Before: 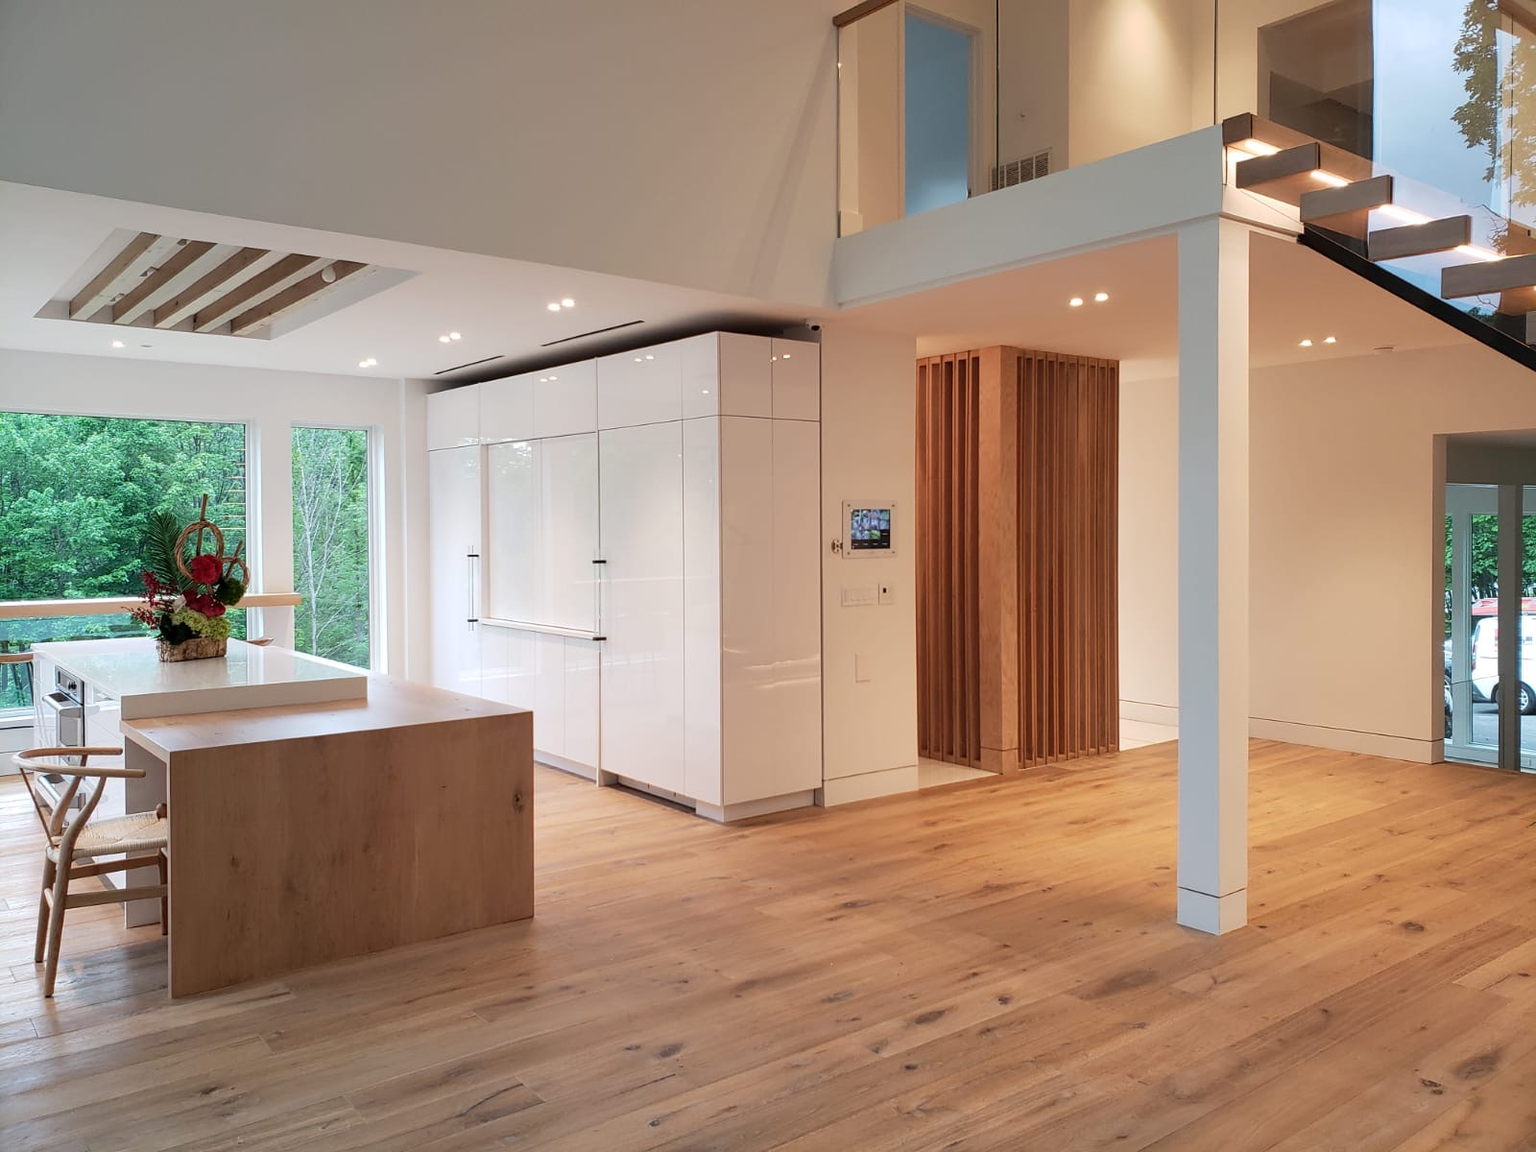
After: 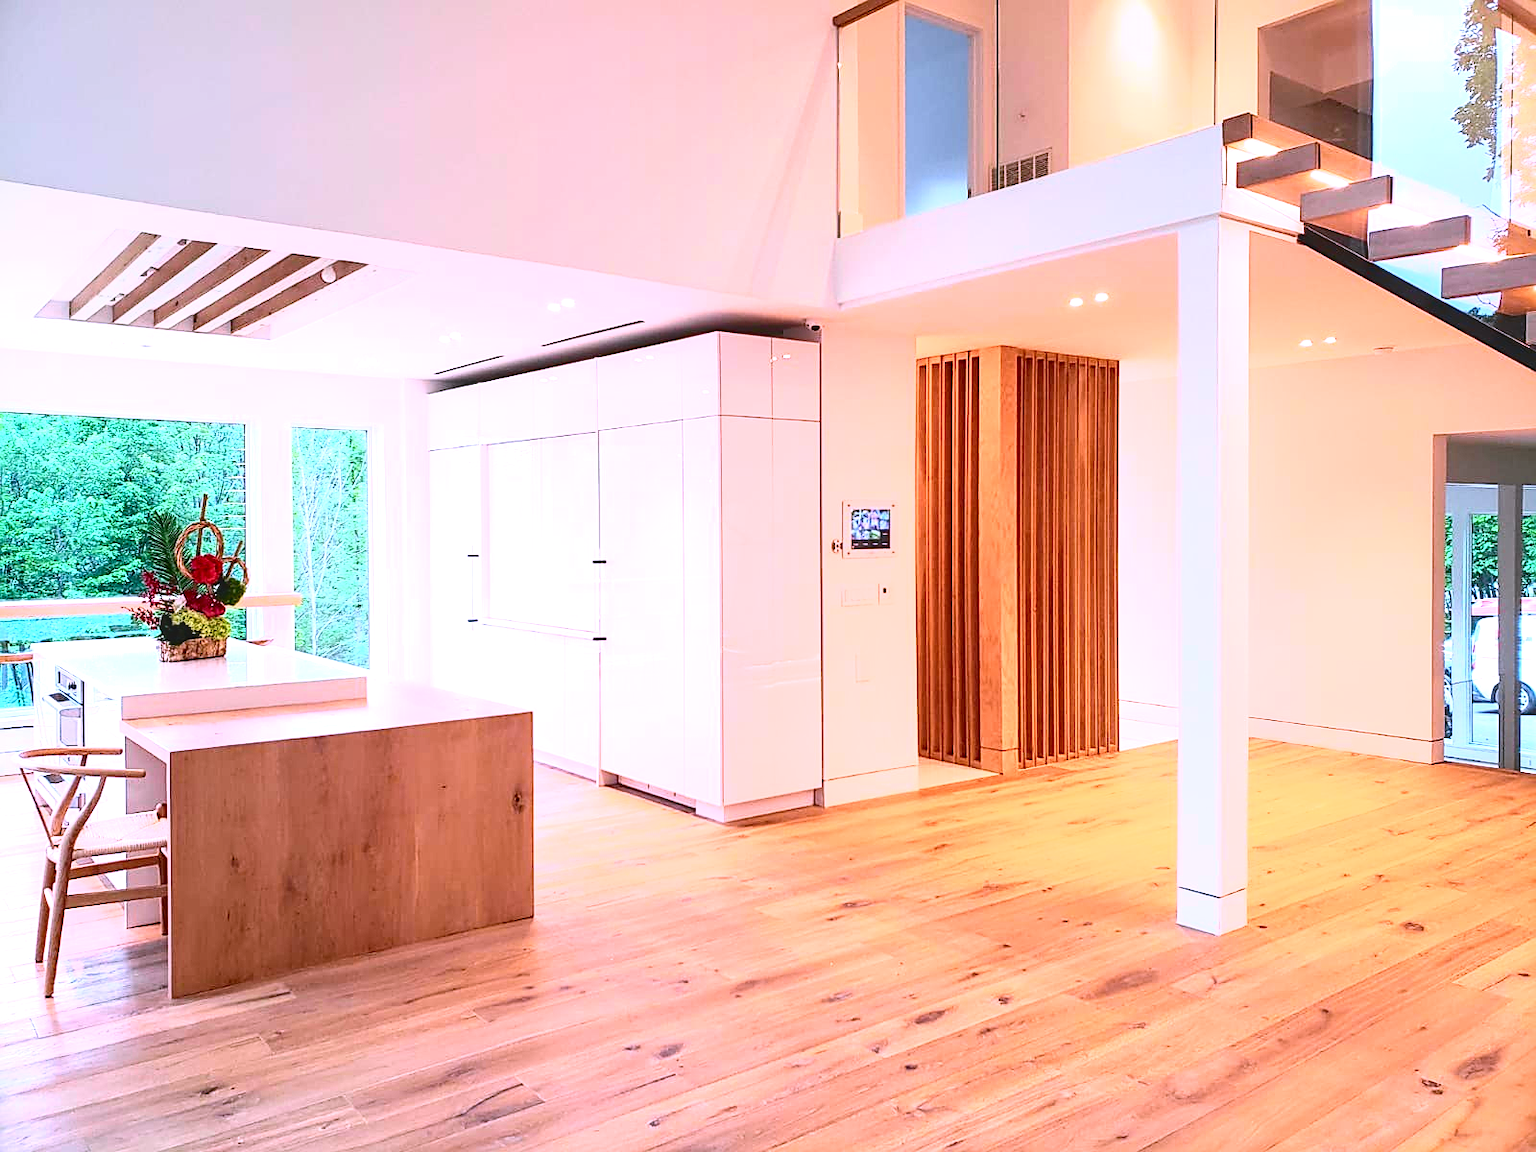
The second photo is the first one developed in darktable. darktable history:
exposure: black level correction 0.001, exposure 0.955 EV, compensate exposure bias true, compensate highlight preservation false
white balance: red 1.042, blue 1.17
sharpen: on, module defaults
local contrast: detail 110%
tone curve: curves: ch0 [(0, 0) (0.187, 0.12) (0.384, 0.363) (0.618, 0.698) (0.754, 0.857) (0.875, 0.956) (1, 0.987)]; ch1 [(0, 0) (0.402, 0.36) (0.476, 0.466) (0.501, 0.501) (0.518, 0.514) (0.564, 0.608) (0.614, 0.664) (0.692, 0.744) (1, 1)]; ch2 [(0, 0) (0.435, 0.412) (0.483, 0.481) (0.503, 0.503) (0.522, 0.535) (0.563, 0.601) (0.627, 0.699) (0.699, 0.753) (0.997, 0.858)], color space Lab, independent channels
